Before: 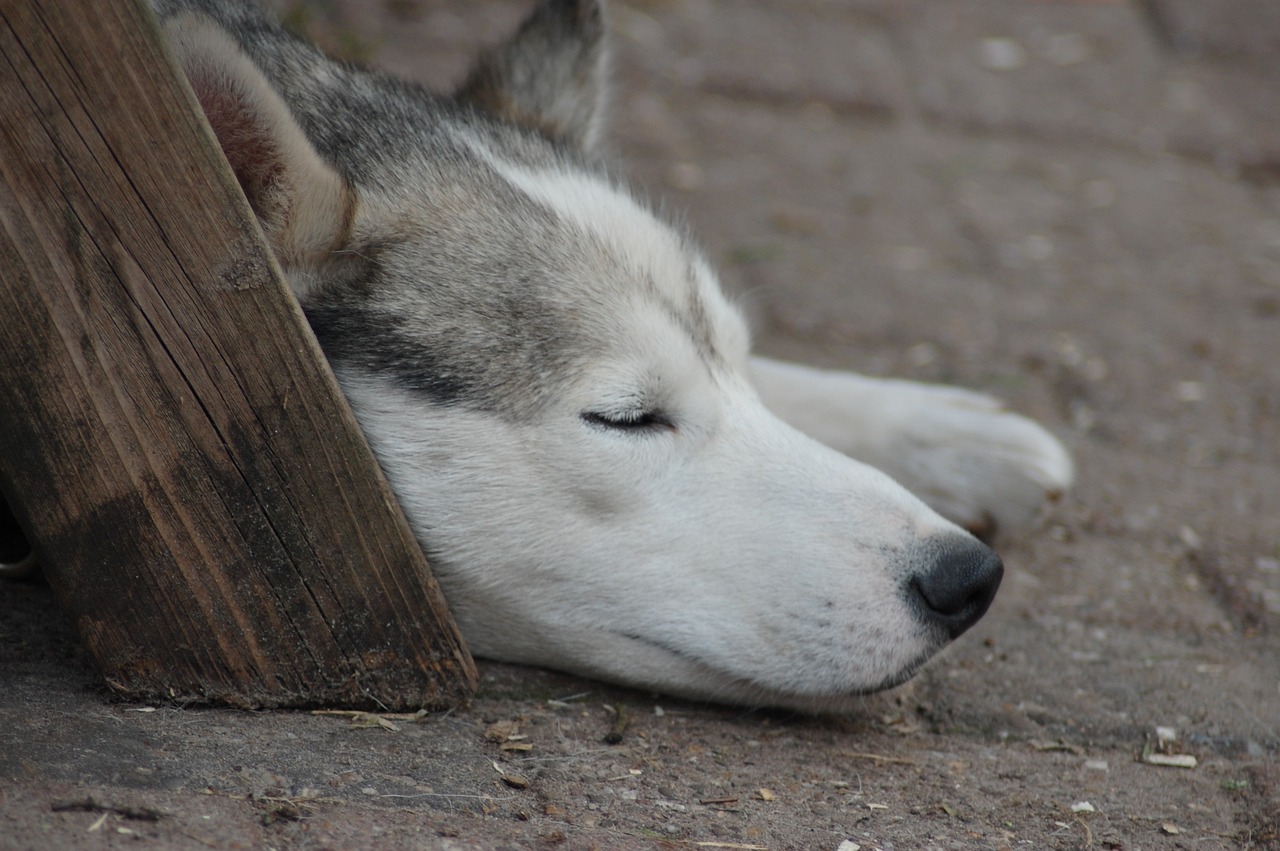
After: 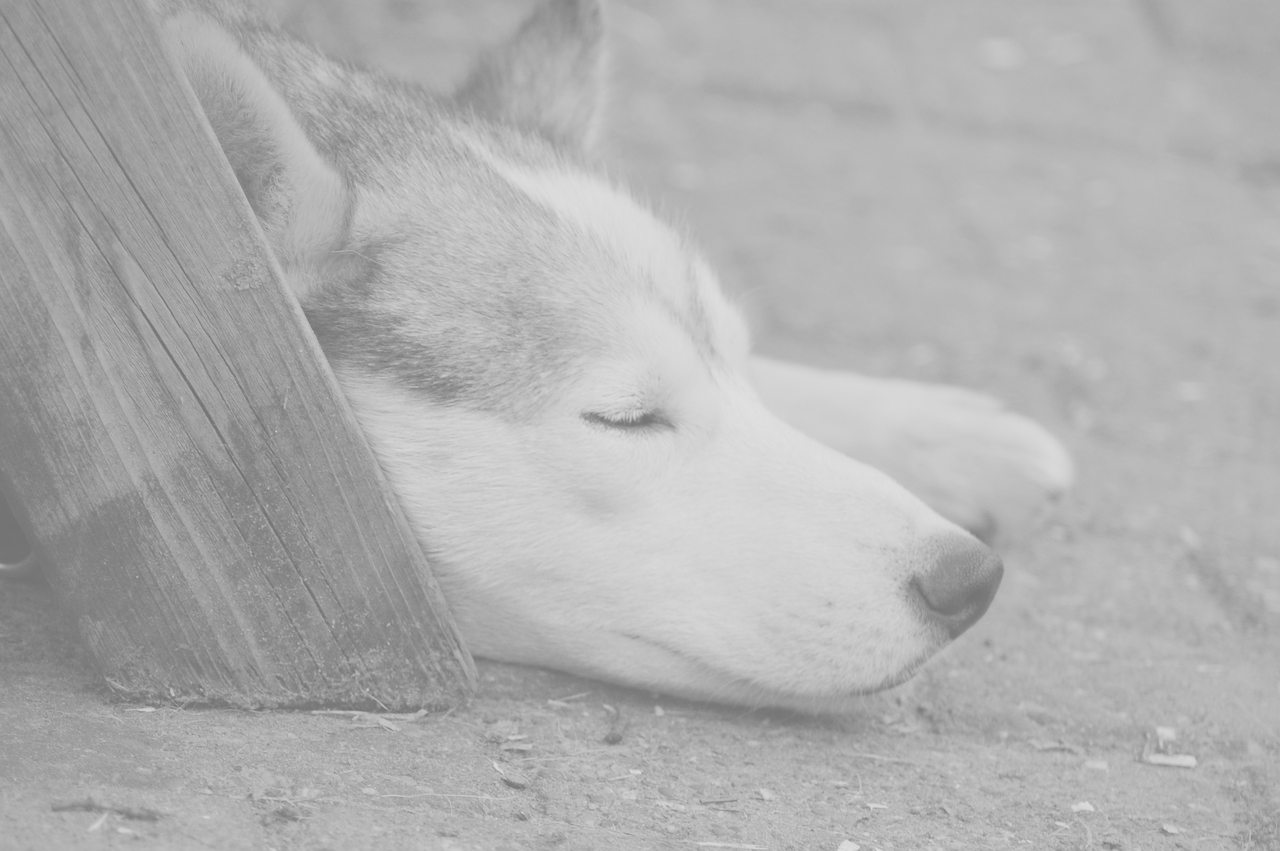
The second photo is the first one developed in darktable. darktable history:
contrast brightness saturation: contrast -0.32, brightness 0.75, saturation -0.78
monochrome: on, module defaults
